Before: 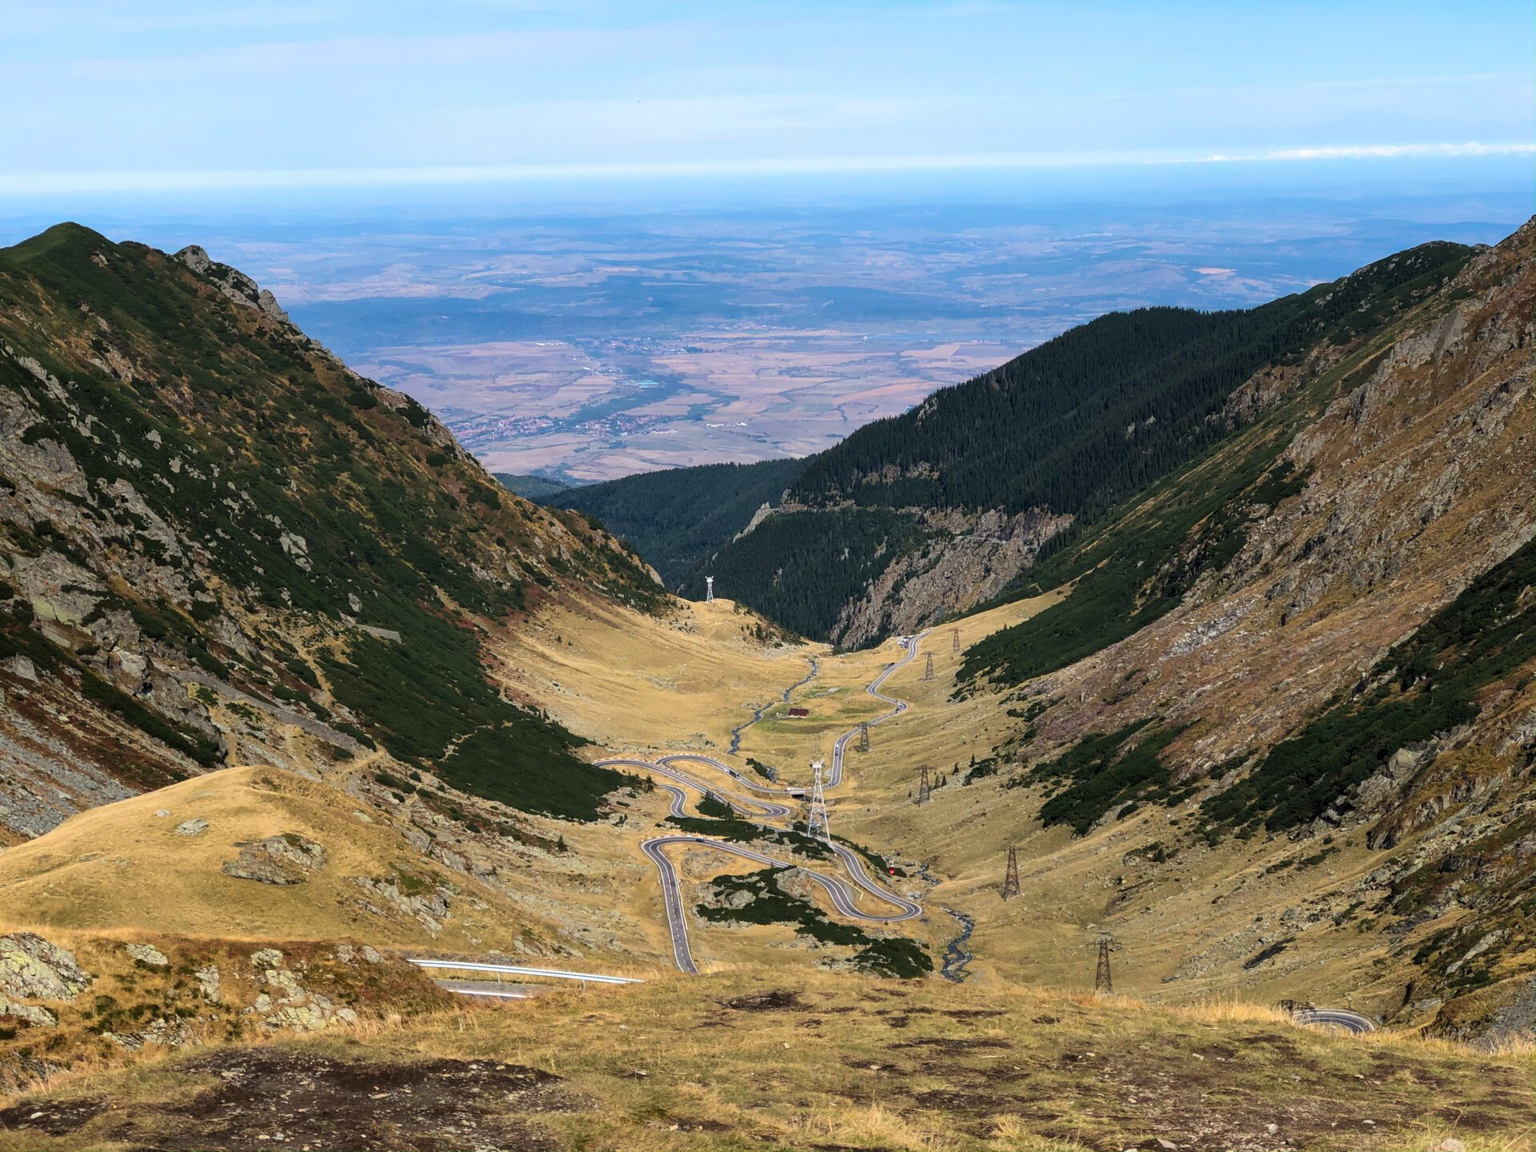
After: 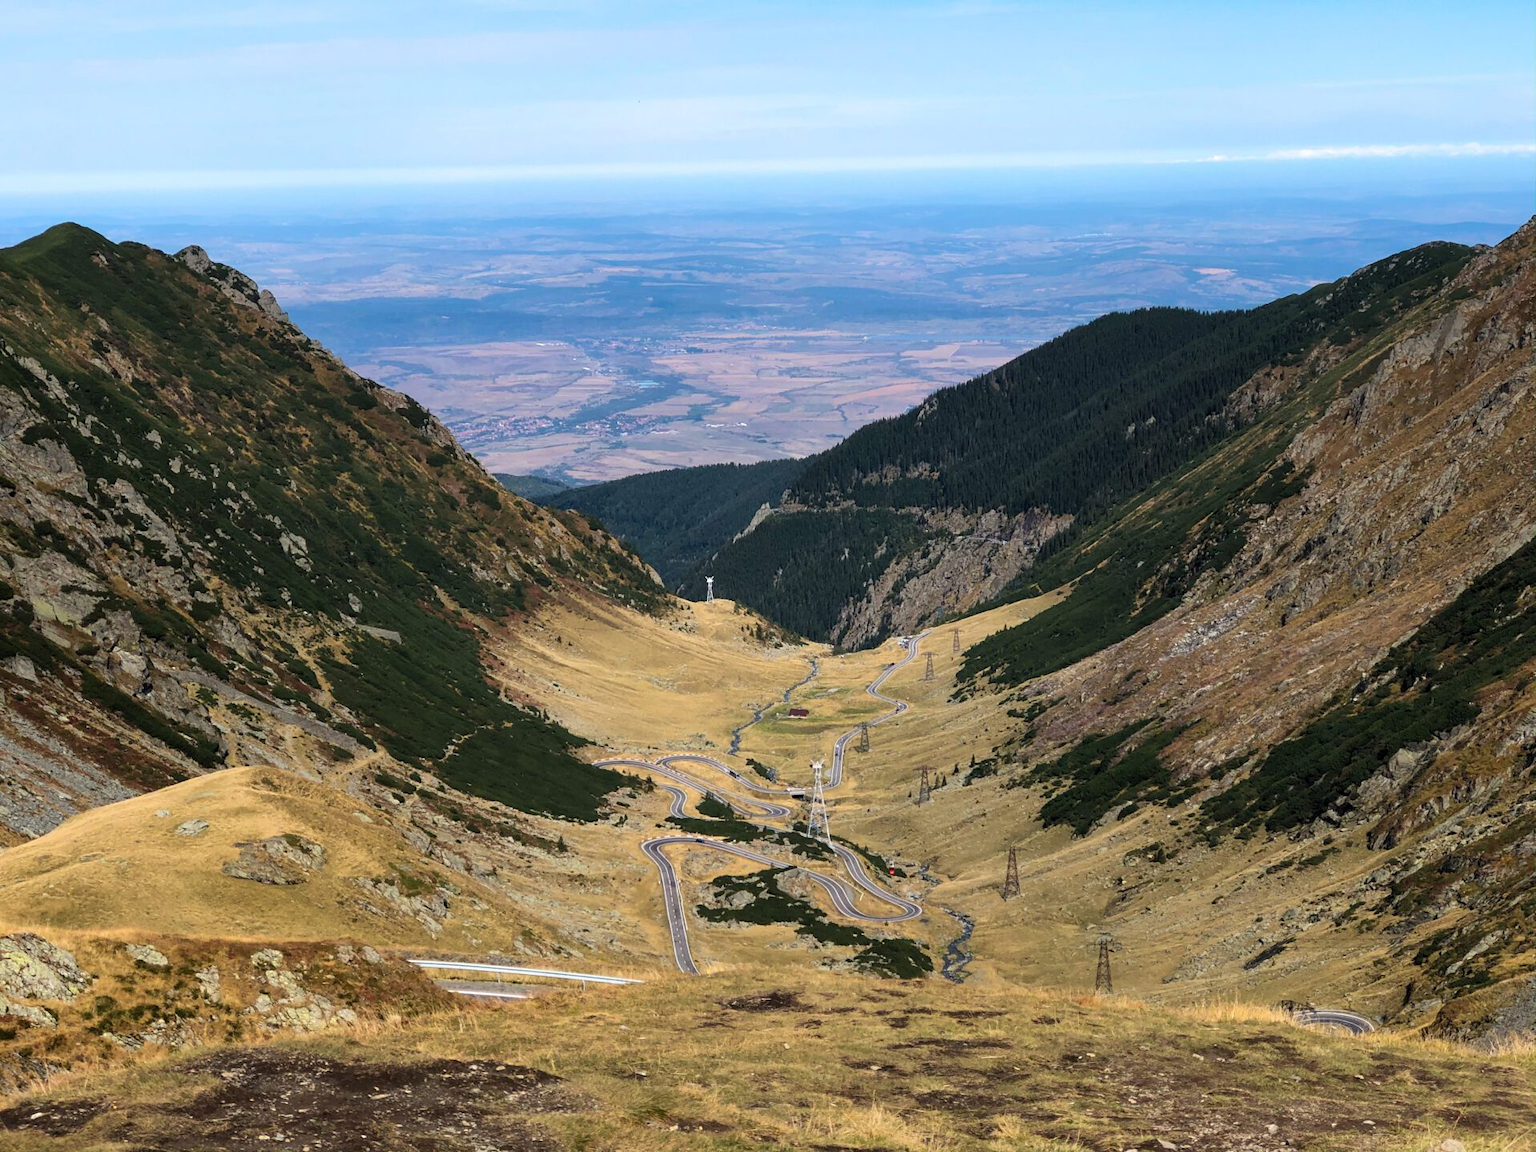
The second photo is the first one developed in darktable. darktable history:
sharpen: radius 5.367, amount 0.311, threshold 26.631
